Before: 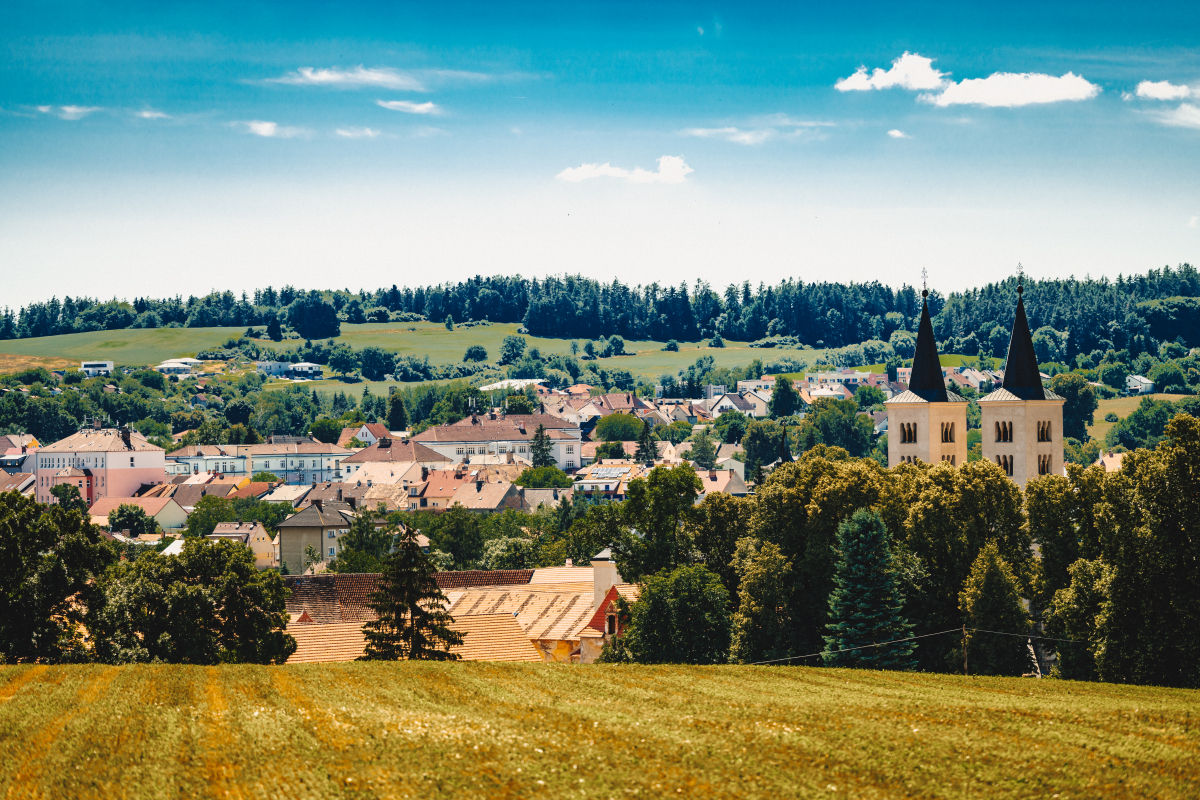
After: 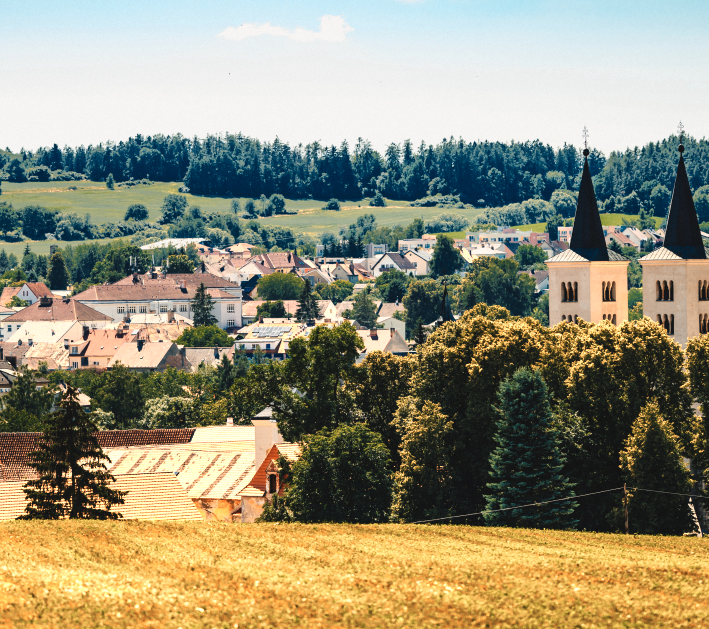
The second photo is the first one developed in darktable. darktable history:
crop and rotate: left 28.256%, top 17.734%, right 12.656%, bottom 3.573%
color zones: curves: ch0 [(0.018, 0.548) (0.197, 0.654) (0.425, 0.447) (0.605, 0.658) (0.732, 0.579)]; ch1 [(0.105, 0.531) (0.224, 0.531) (0.386, 0.39) (0.618, 0.456) (0.732, 0.456) (0.956, 0.421)]; ch2 [(0.039, 0.583) (0.215, 0.465) (0.399, 0.544) (0.465, 0.548) (0.614, 0.447) (0.724, 0.43) (0.882, 0.623) (0.956, 0.632)]
